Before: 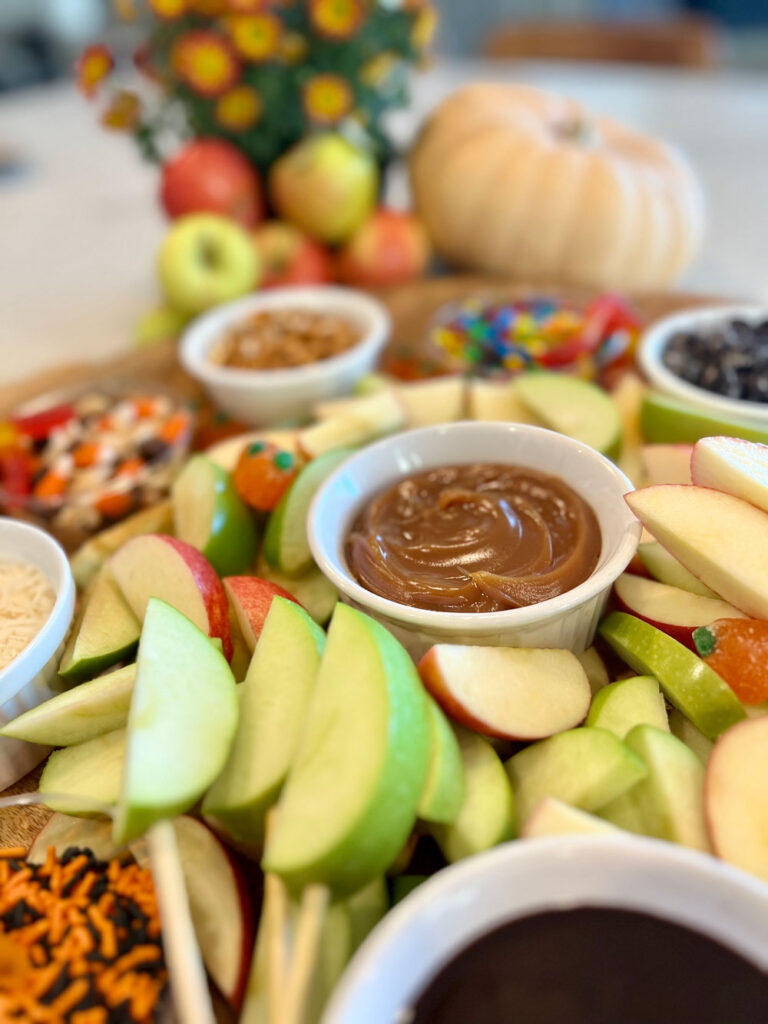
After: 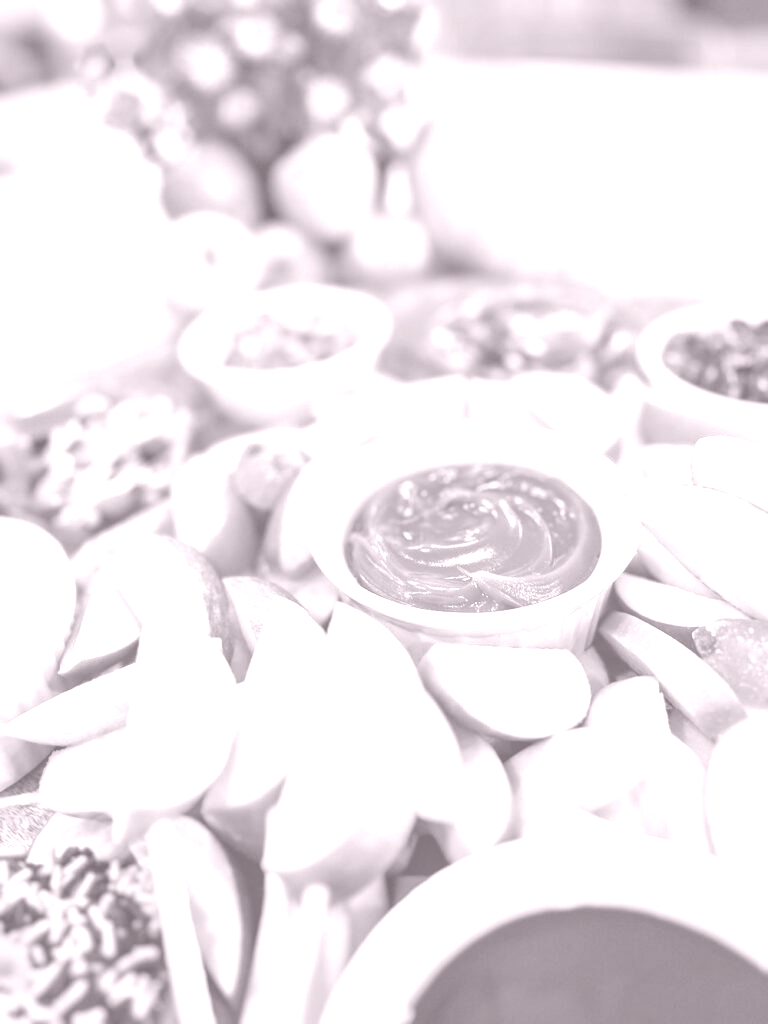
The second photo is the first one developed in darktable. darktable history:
local contrast: on, module defaults
colorize: hue 25.2°, saturation 83%, source mix 82%, lightness 79%, version 1
